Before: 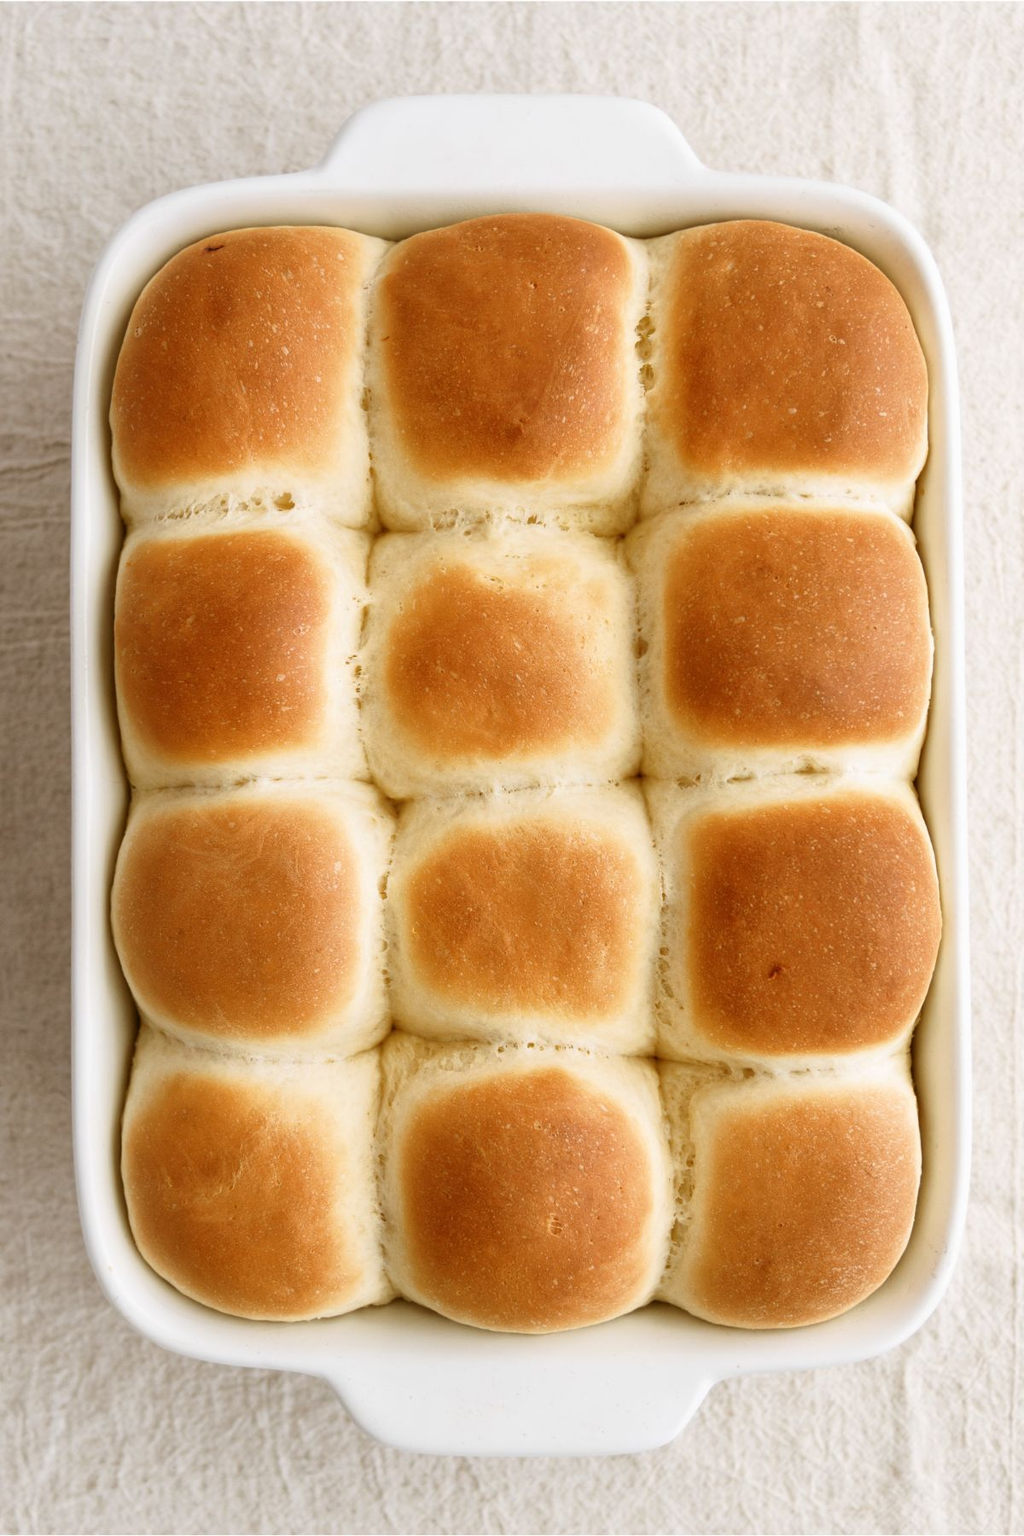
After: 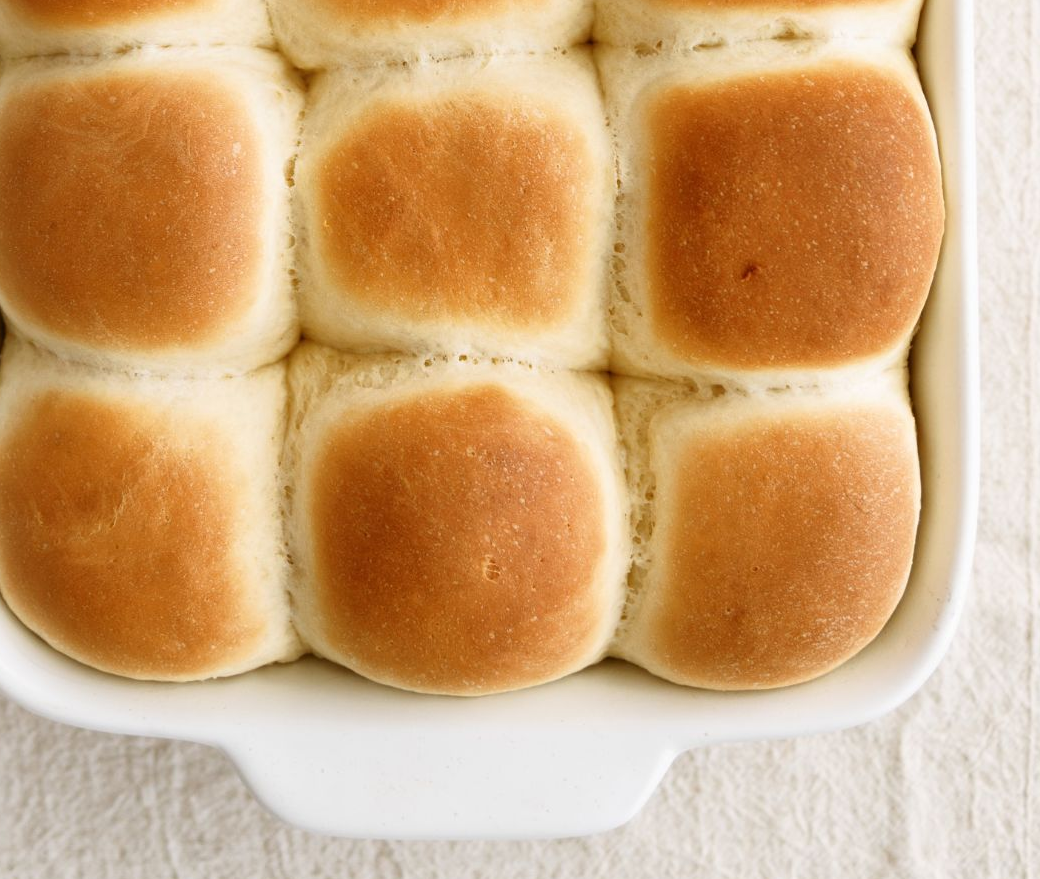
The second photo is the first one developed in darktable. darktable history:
crop and rotate: left 13.302%, top 48.178%, bottom 2.944%
